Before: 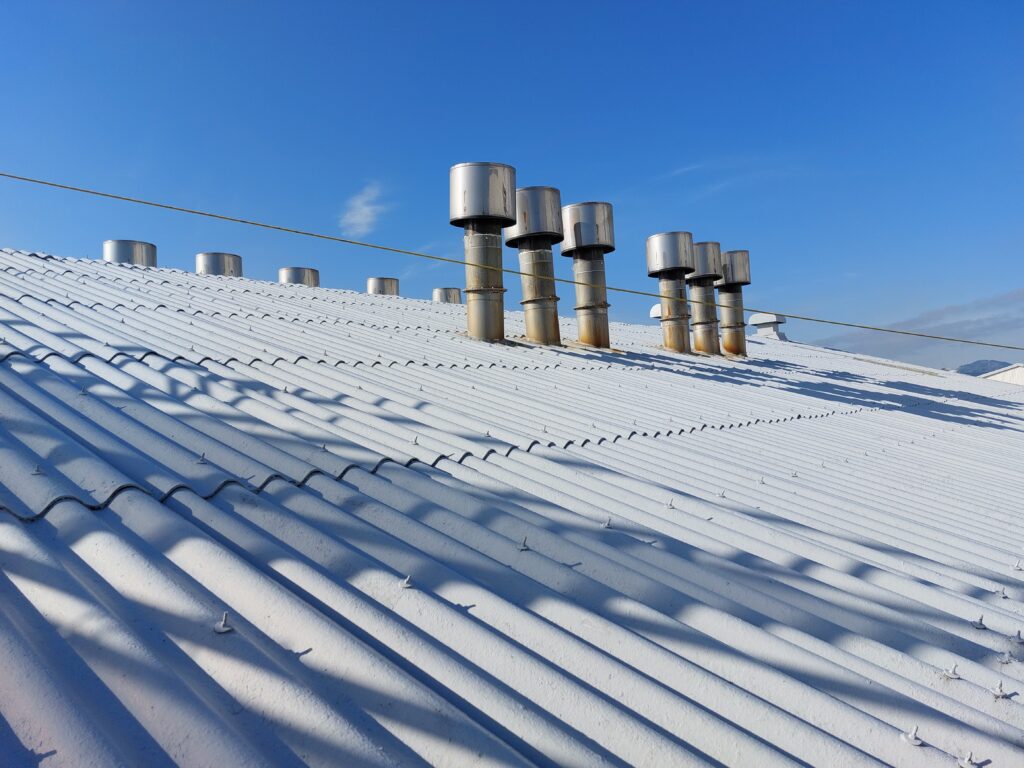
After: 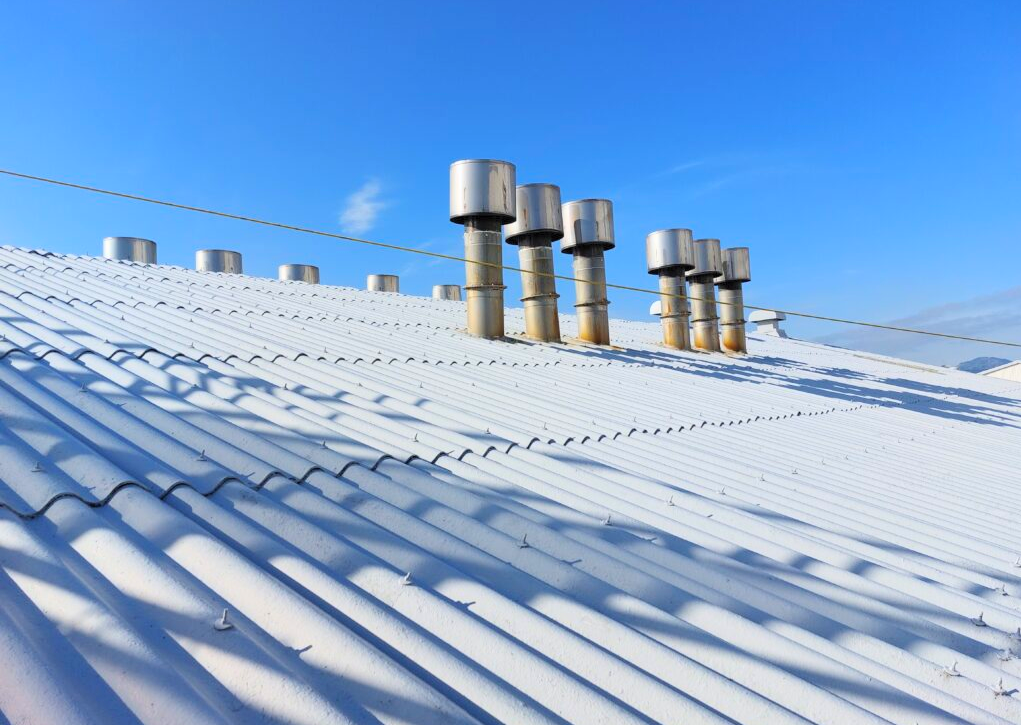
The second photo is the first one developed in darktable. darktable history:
crop: top 0.448%, right 0.264%, bottom 5.045%
contrast brightness saturation: contrast 0.14, brightness 0.21
color balance rgb: perceptual saturation grading › global saturation 20%, global vibrance 20%
